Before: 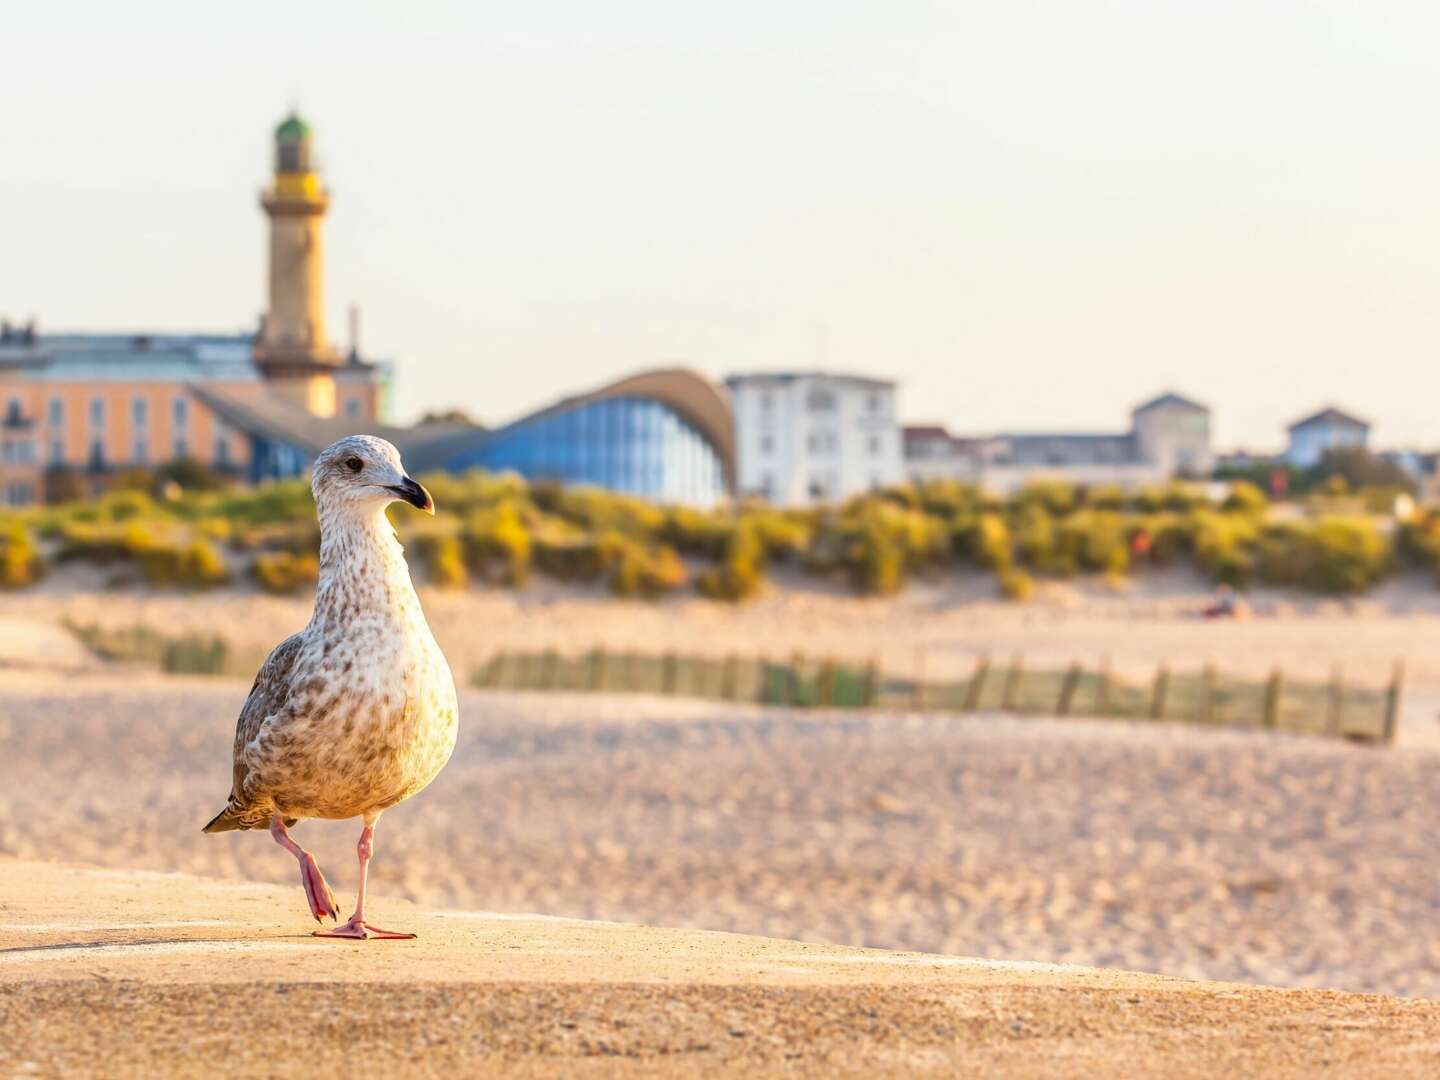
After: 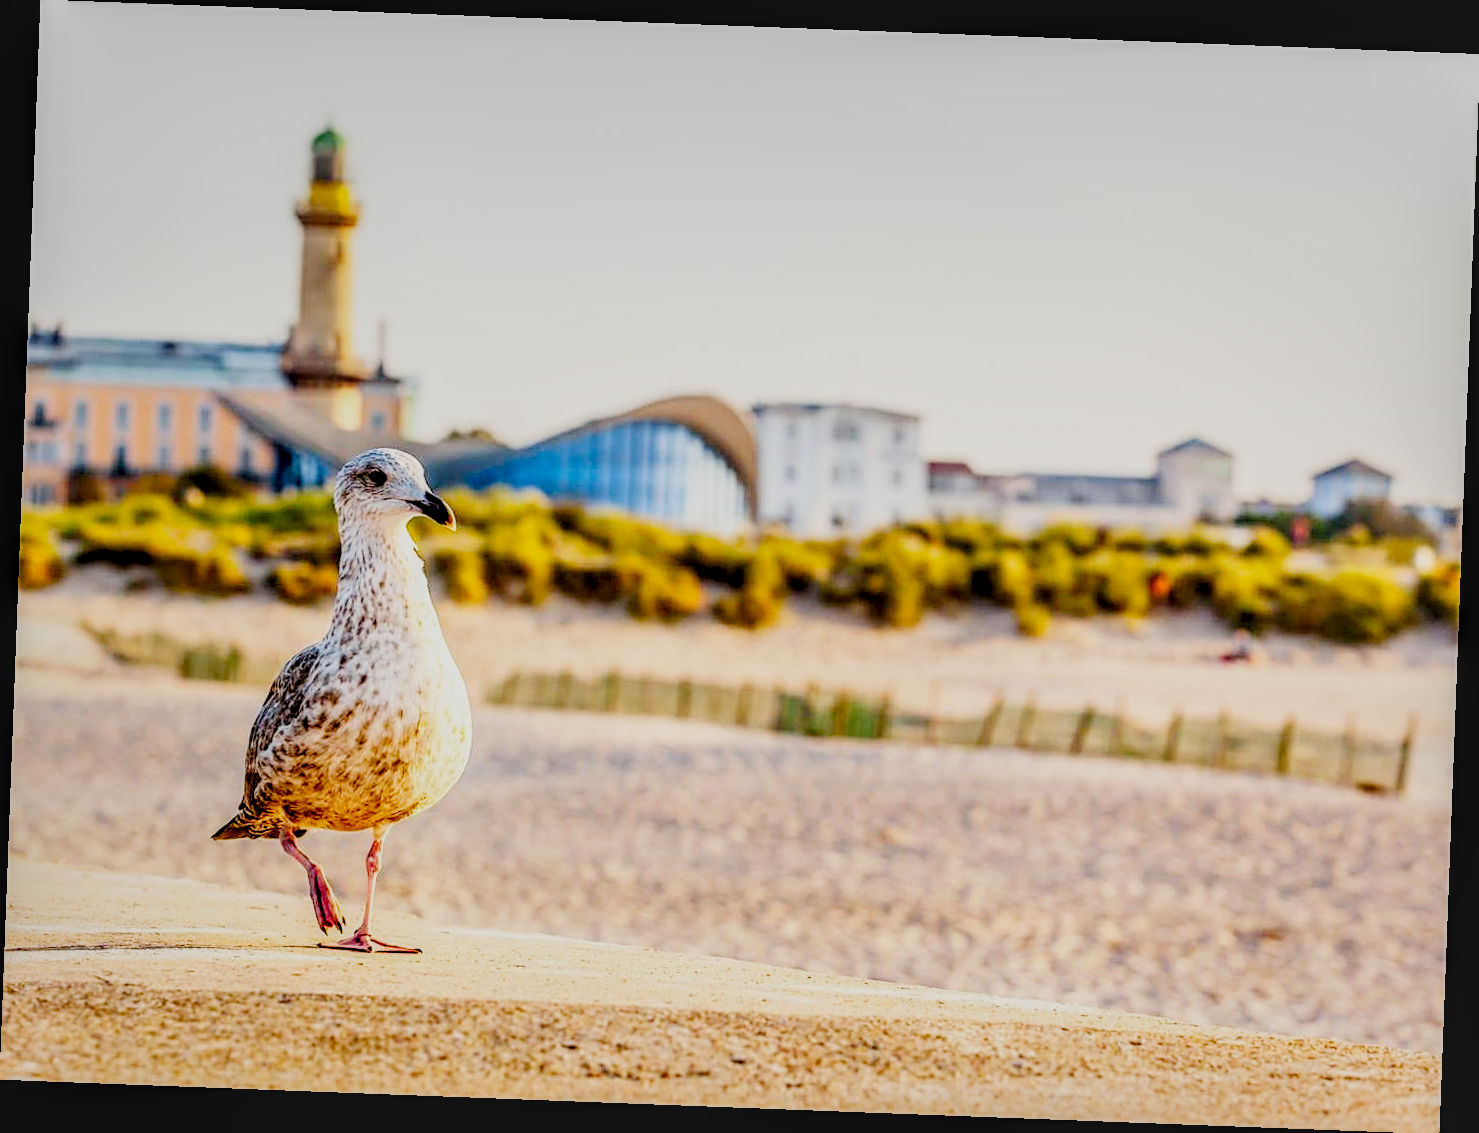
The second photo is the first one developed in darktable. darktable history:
filmic rgb: black relative exposure -2.85 EV, white relative exposure 4.56 EV, hardness 1.77, contrast 1.25, preserve chrominance no, color science v5 (2021)
sharpen: on, module defaults
rotate and perspective: rotation 2.17°, automatic cropping off
contrast brightness saturation: contrast 0.2, brightness 0.16, saturation 0.22
local contrast: highlights 25%, detail 130%
